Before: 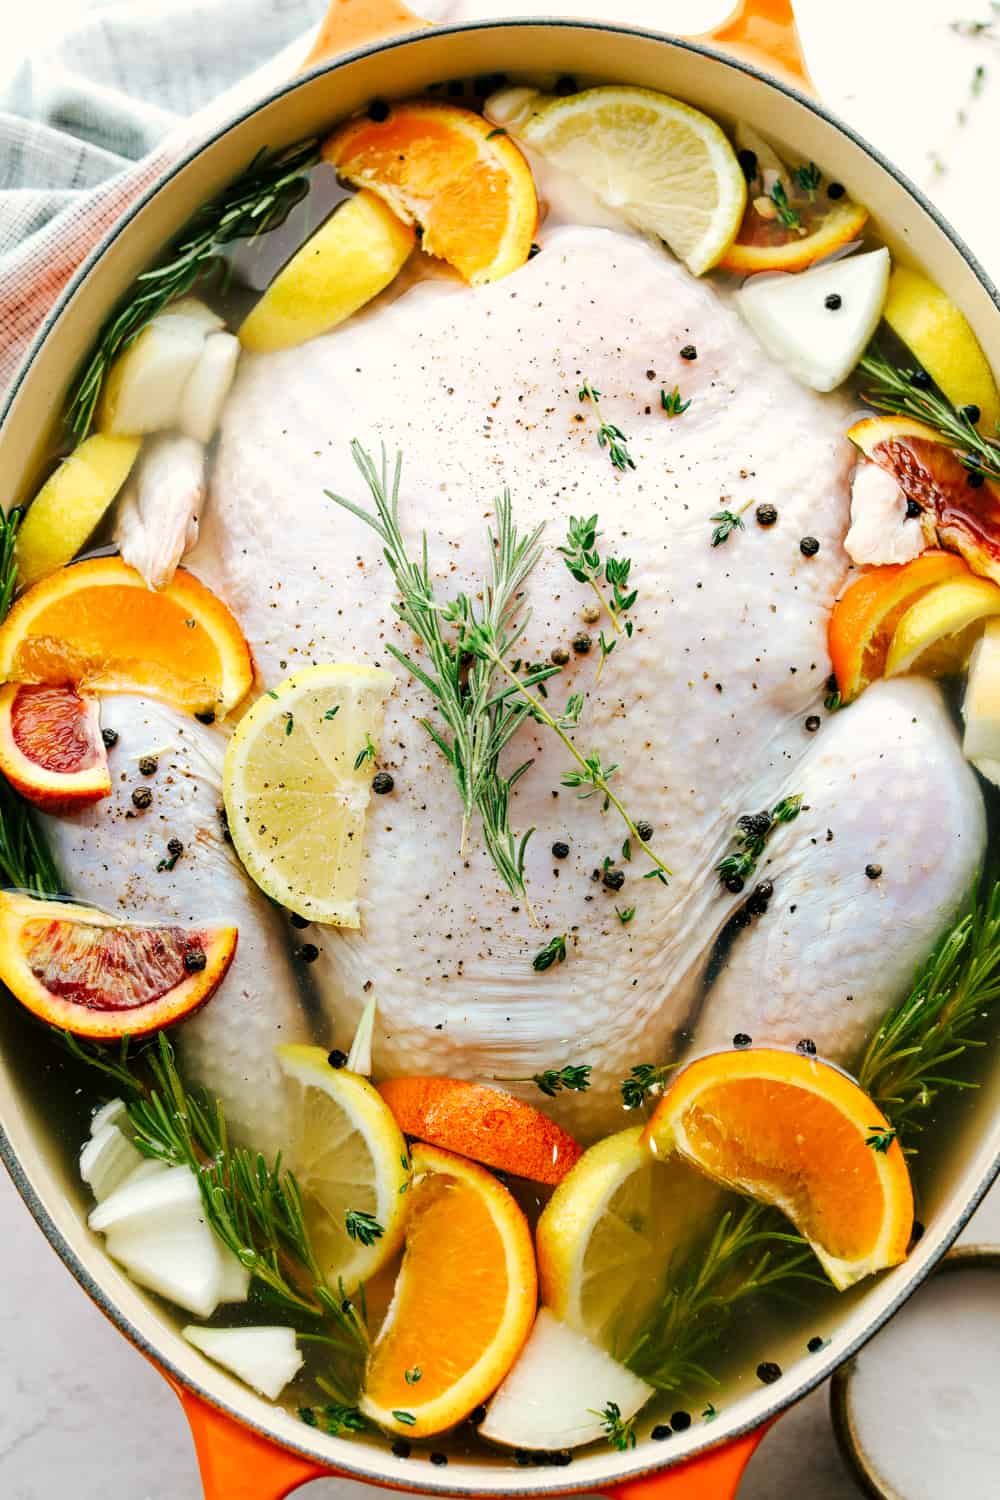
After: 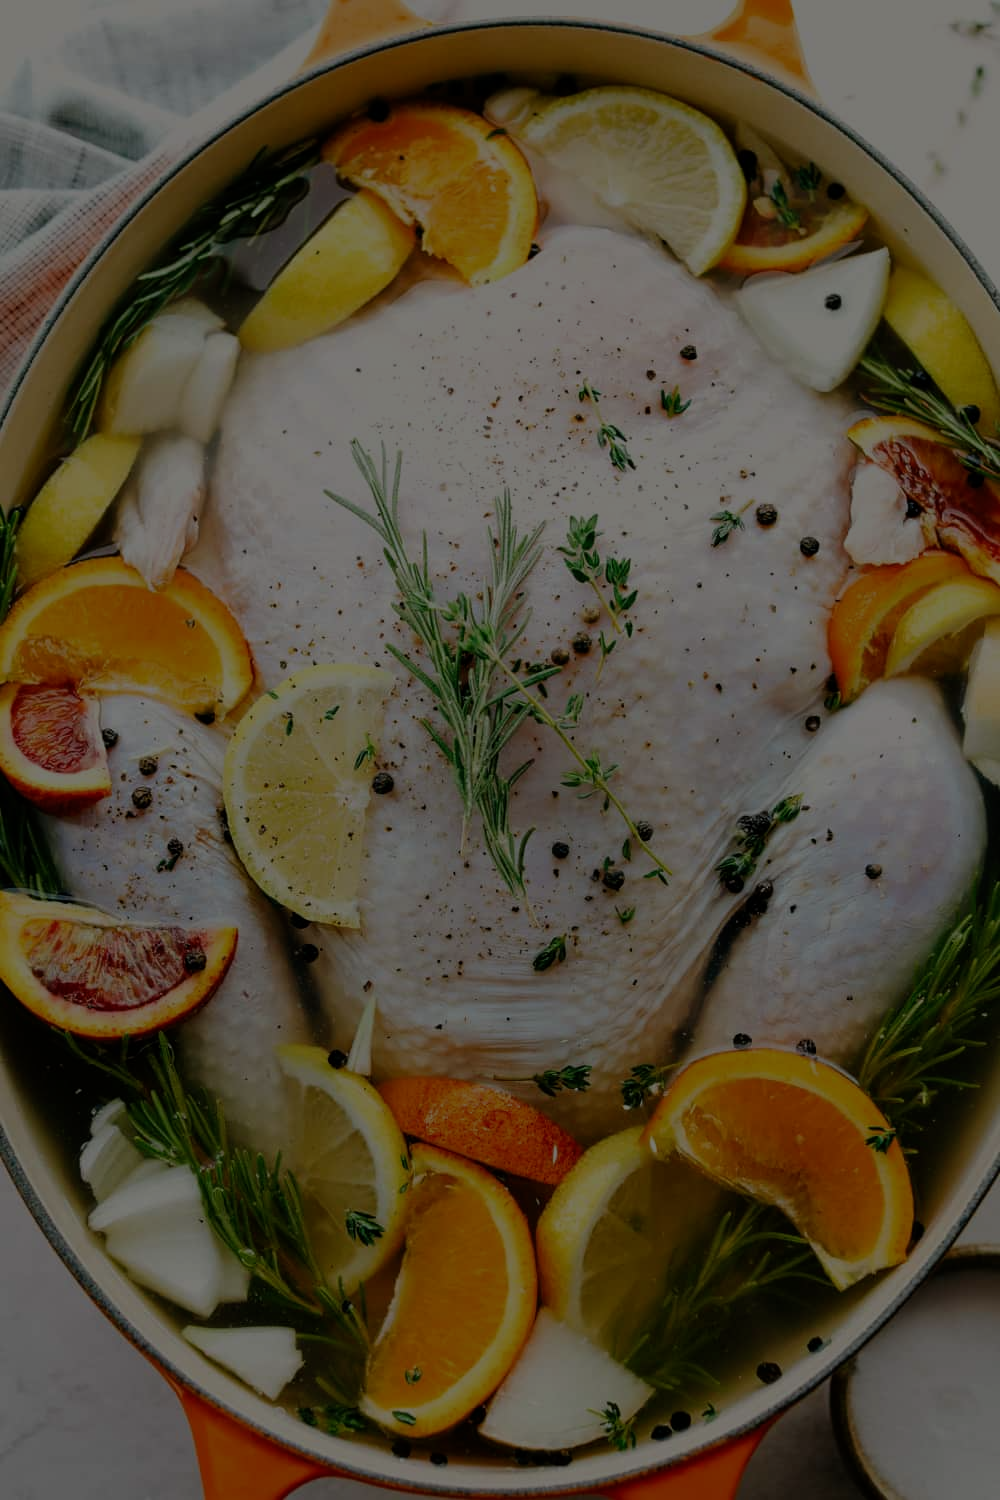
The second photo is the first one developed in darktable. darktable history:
exposure: exposure -2.39 EV, compensate highlight preservation false
